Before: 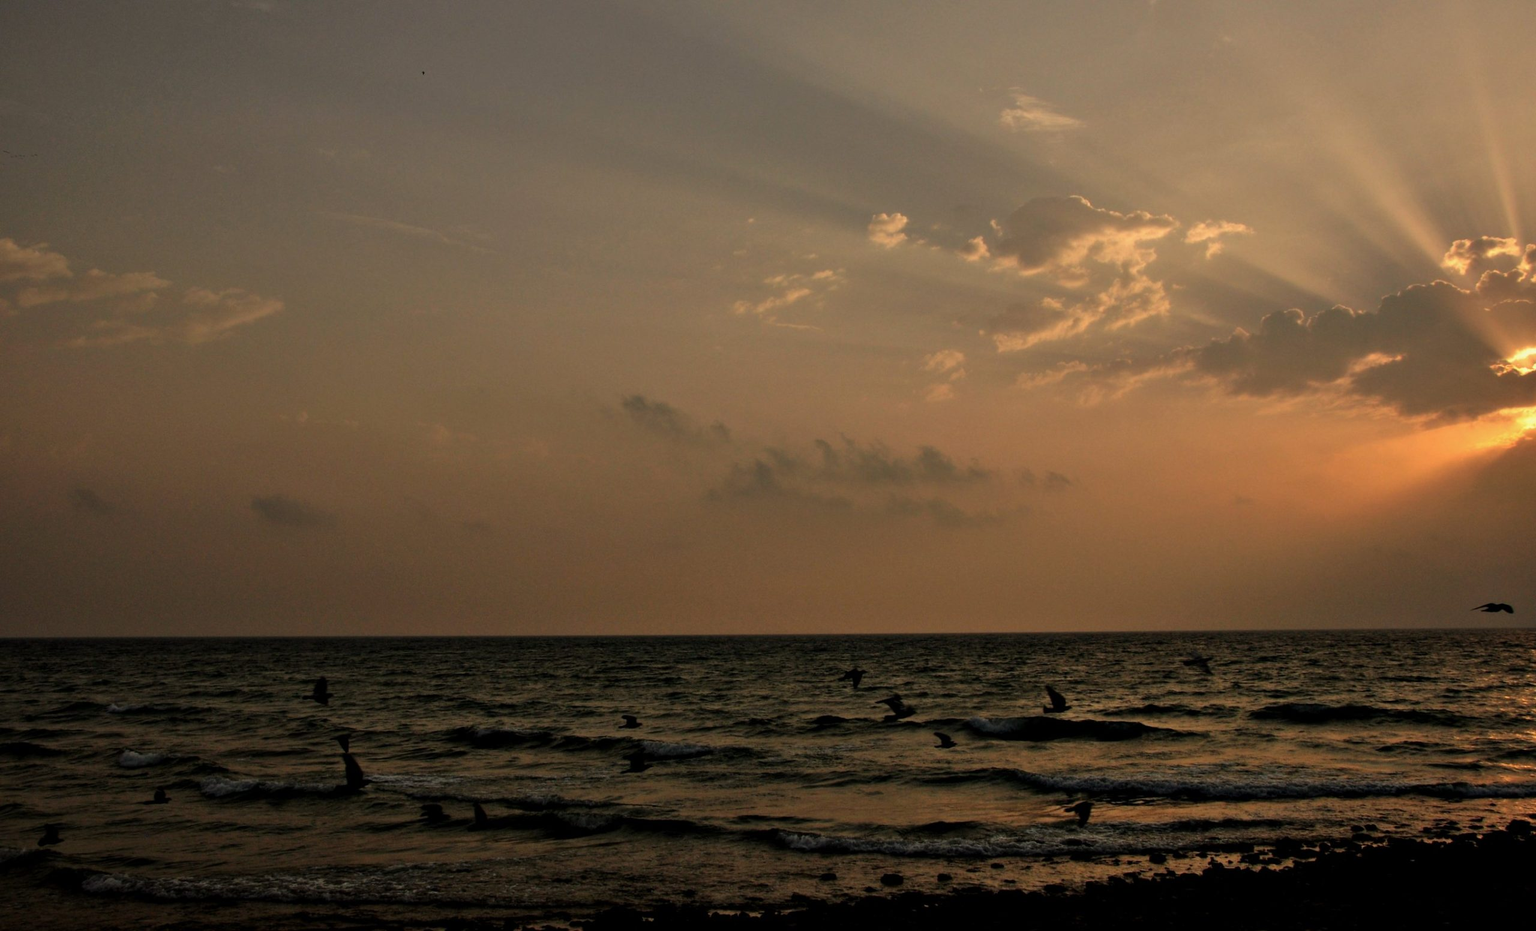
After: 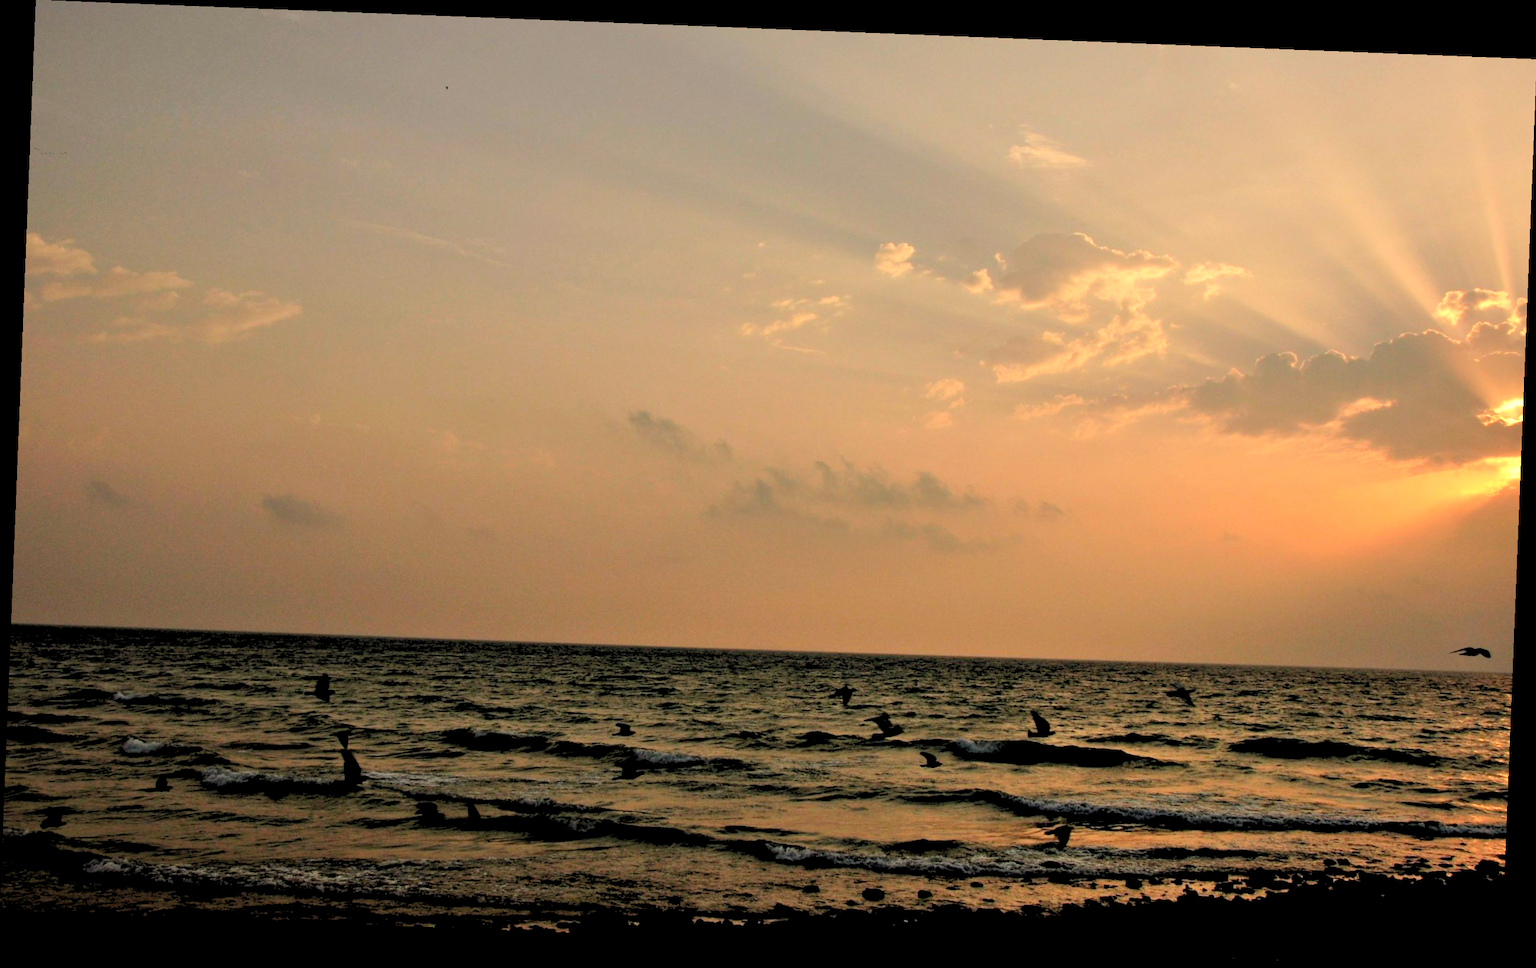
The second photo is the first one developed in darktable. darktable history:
exposure: black level correction 0, exposure 0.5 EV, compensate highlight preservation false
rotate and perspective: rotation 2.27°, automatic cropping off
levels: levels [0.072, 0.414, 0.976]
